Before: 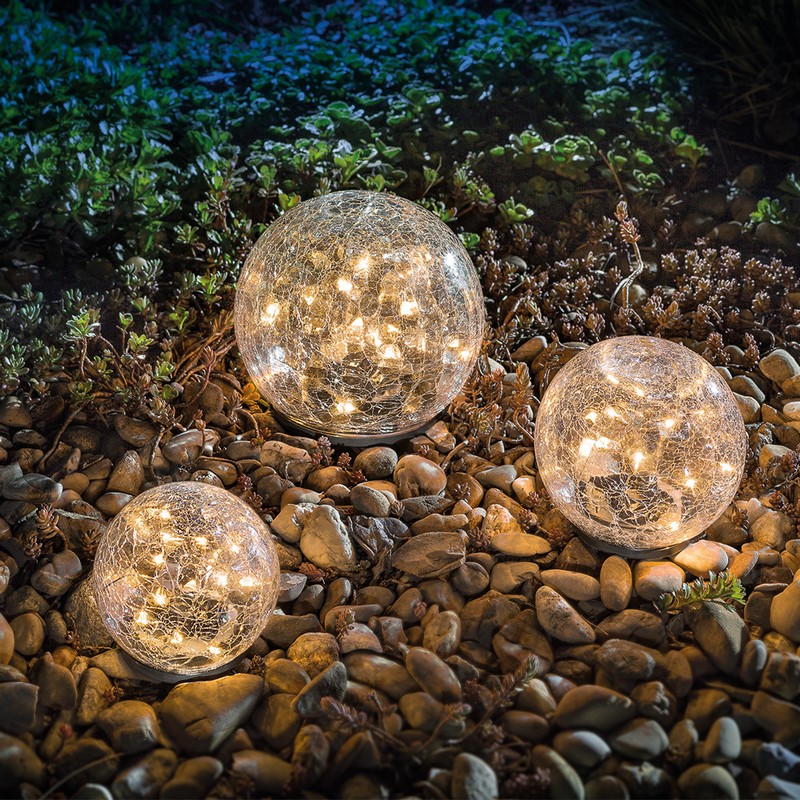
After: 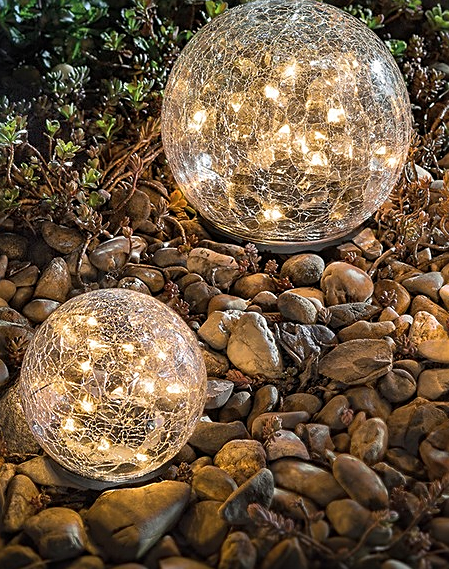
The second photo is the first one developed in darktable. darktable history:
sharpen: on, module defaults
exposure: compensate exposure bias true, compensate highlight preservation false
crop: left 9.162%, top 24.25%, right 34.605%, bottom 4.546%
